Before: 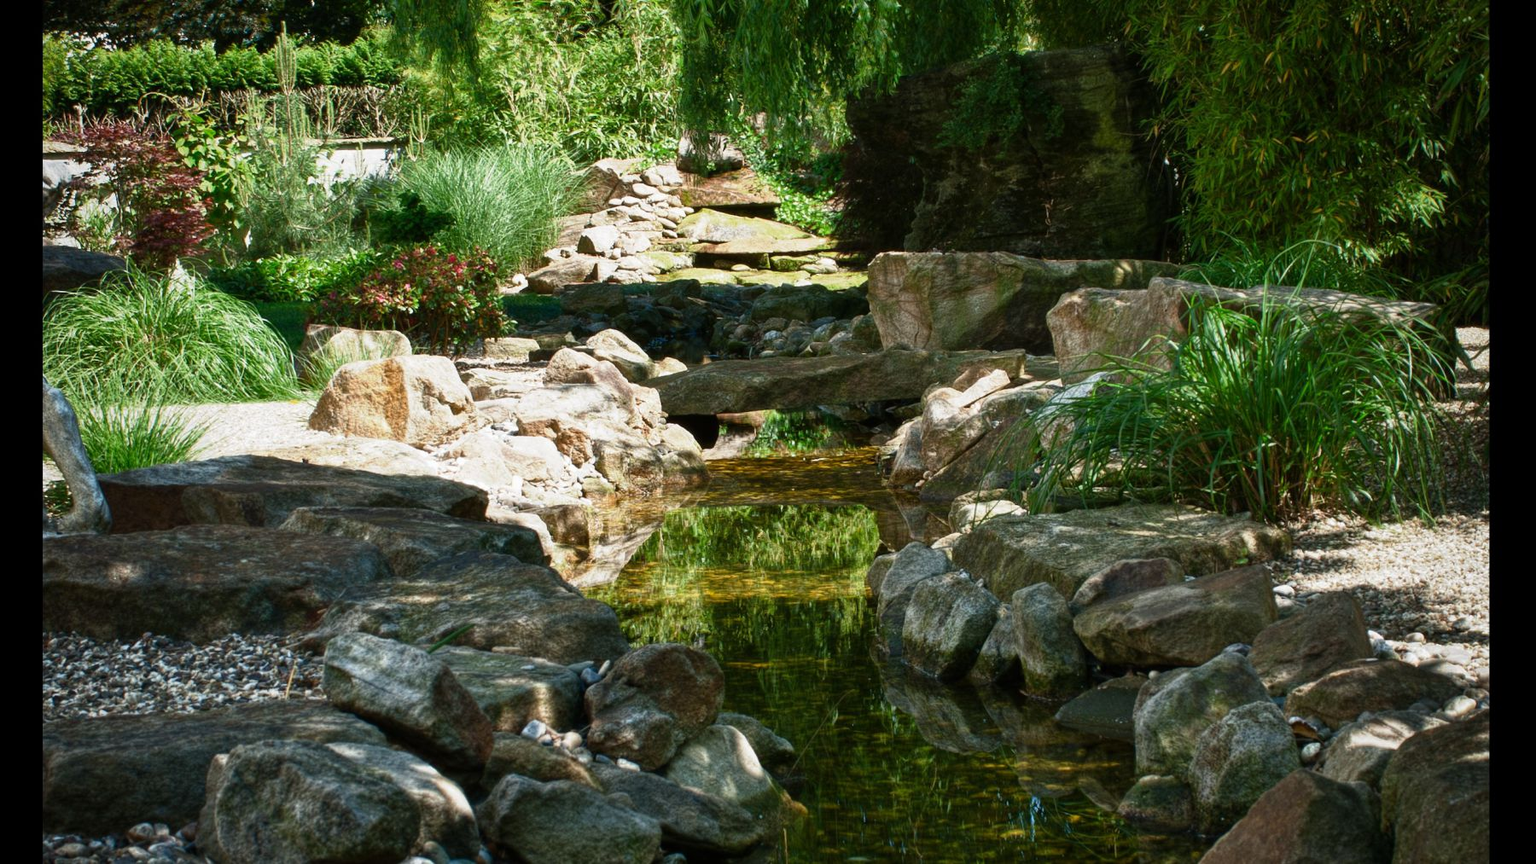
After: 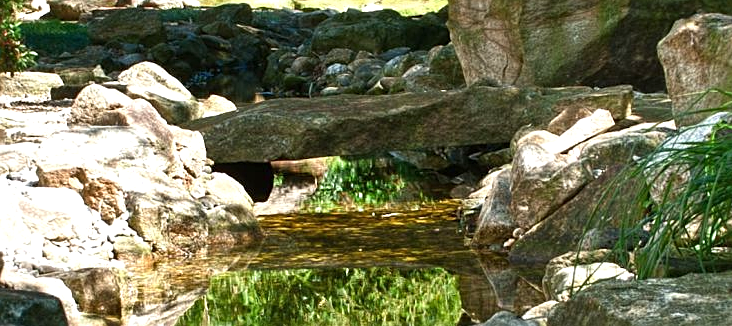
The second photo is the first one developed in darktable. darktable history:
crop: left 31.63%, top 32.023%, right 27.681%, bottom 35.759%
sharpen: on, module defaults
exposure: black level correction 0, exposure 0.498 EV, compensate highlight preservation false
